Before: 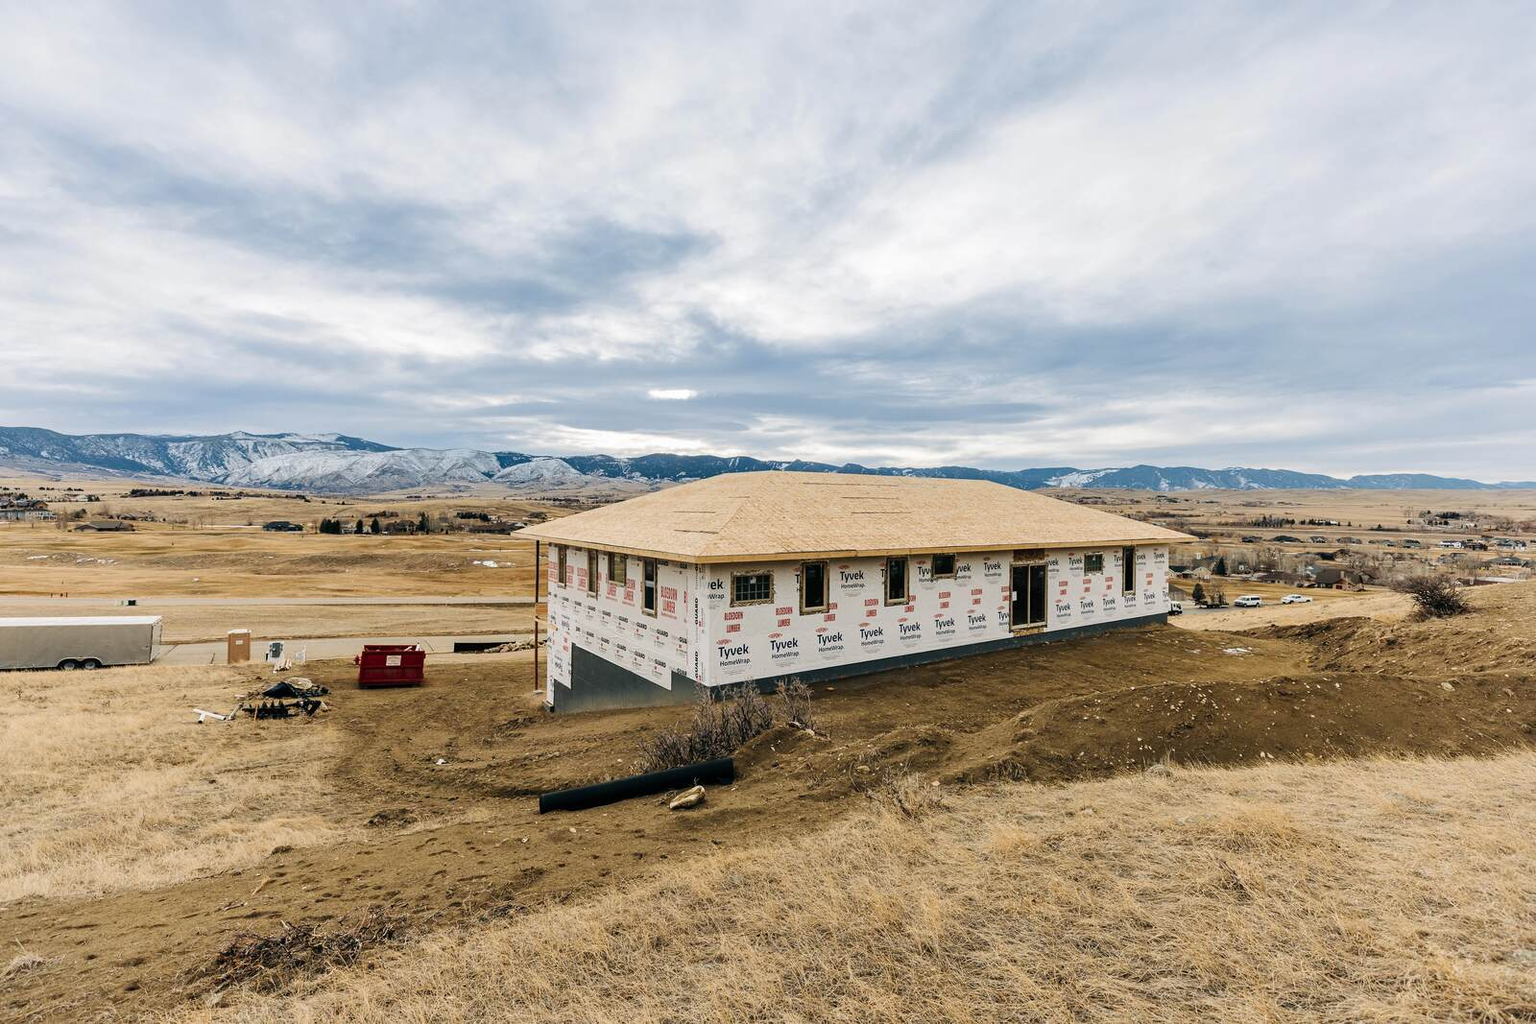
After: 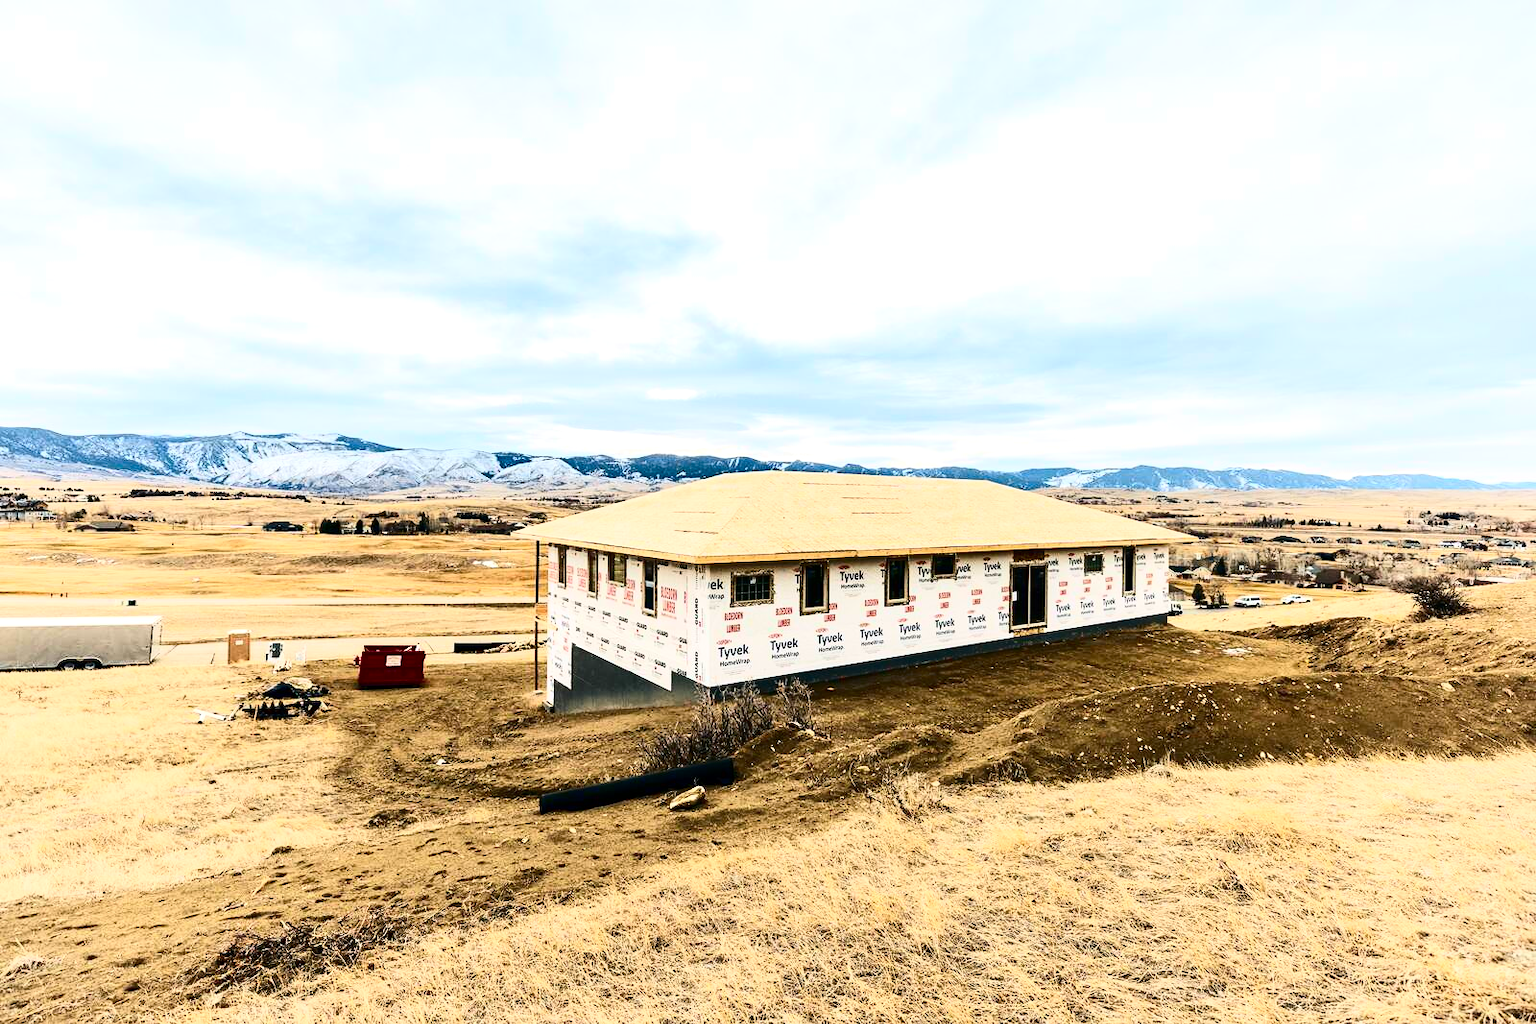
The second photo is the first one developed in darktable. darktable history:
exposure: black level correction 0.001, exposure 0.5 EV, compensate exposure bias true, compensate highlight preservation false
contrast brightness saturation: contrast 0.4, brightness 0.05, saturation 0.25
